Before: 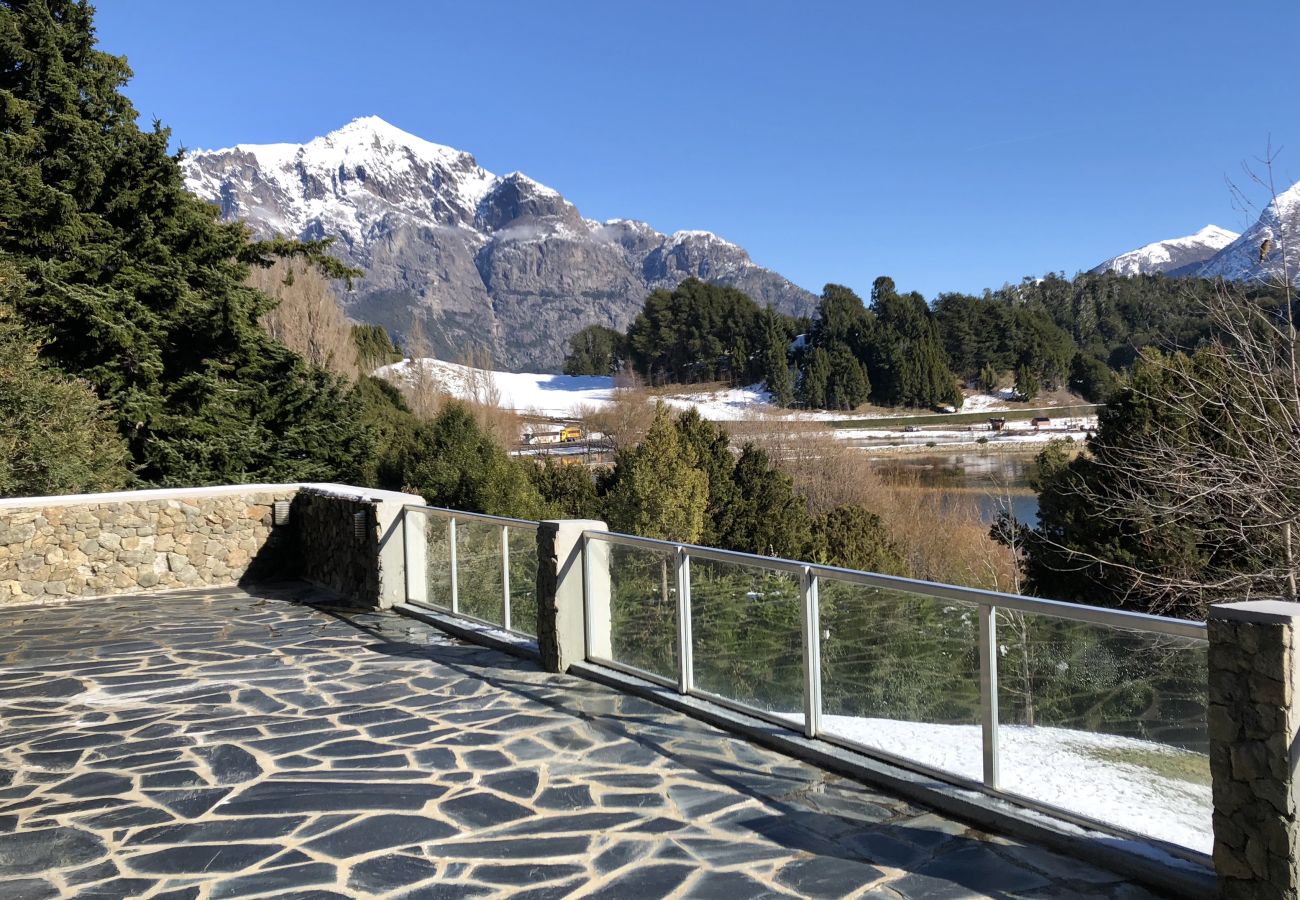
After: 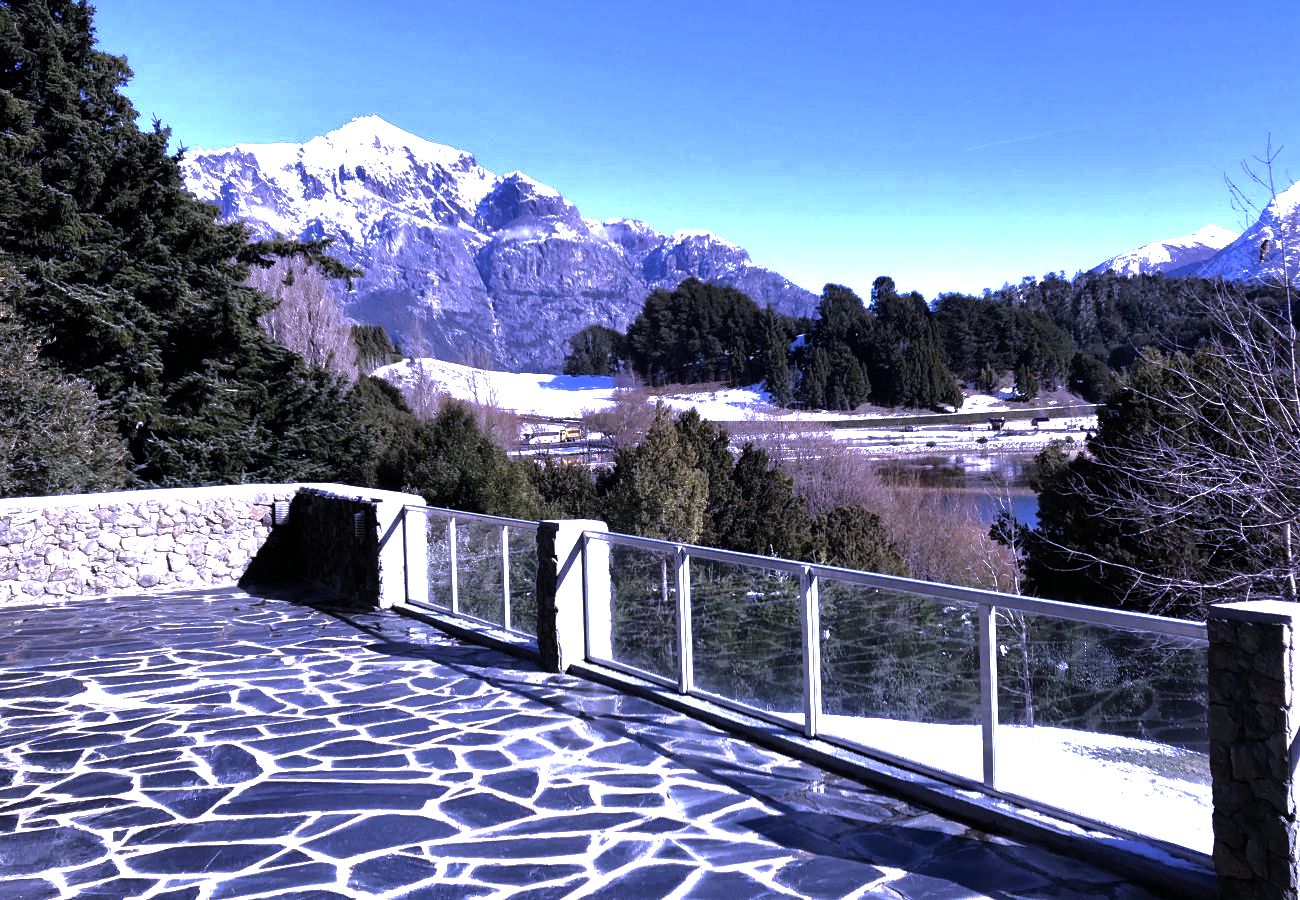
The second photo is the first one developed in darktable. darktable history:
base curve: curves: ch0 [(0, 0) (0.841, 0.609) (1, 1)]
white balance: red 0.98, blue 1.61
tone equalizer: -8 EV -1.08 EV, -7 EV -1.01 EV, -6 EV -0.867 EV, -5 EV -0.578 EV, -3 EV 0.578 EV, -2 EV 0.867 EV, -1 EV 1.01 EV, +0 EV 1.08 EV, edges refinement/feathering 500, mask exposure compensation -1.57 EV, preserve details no
